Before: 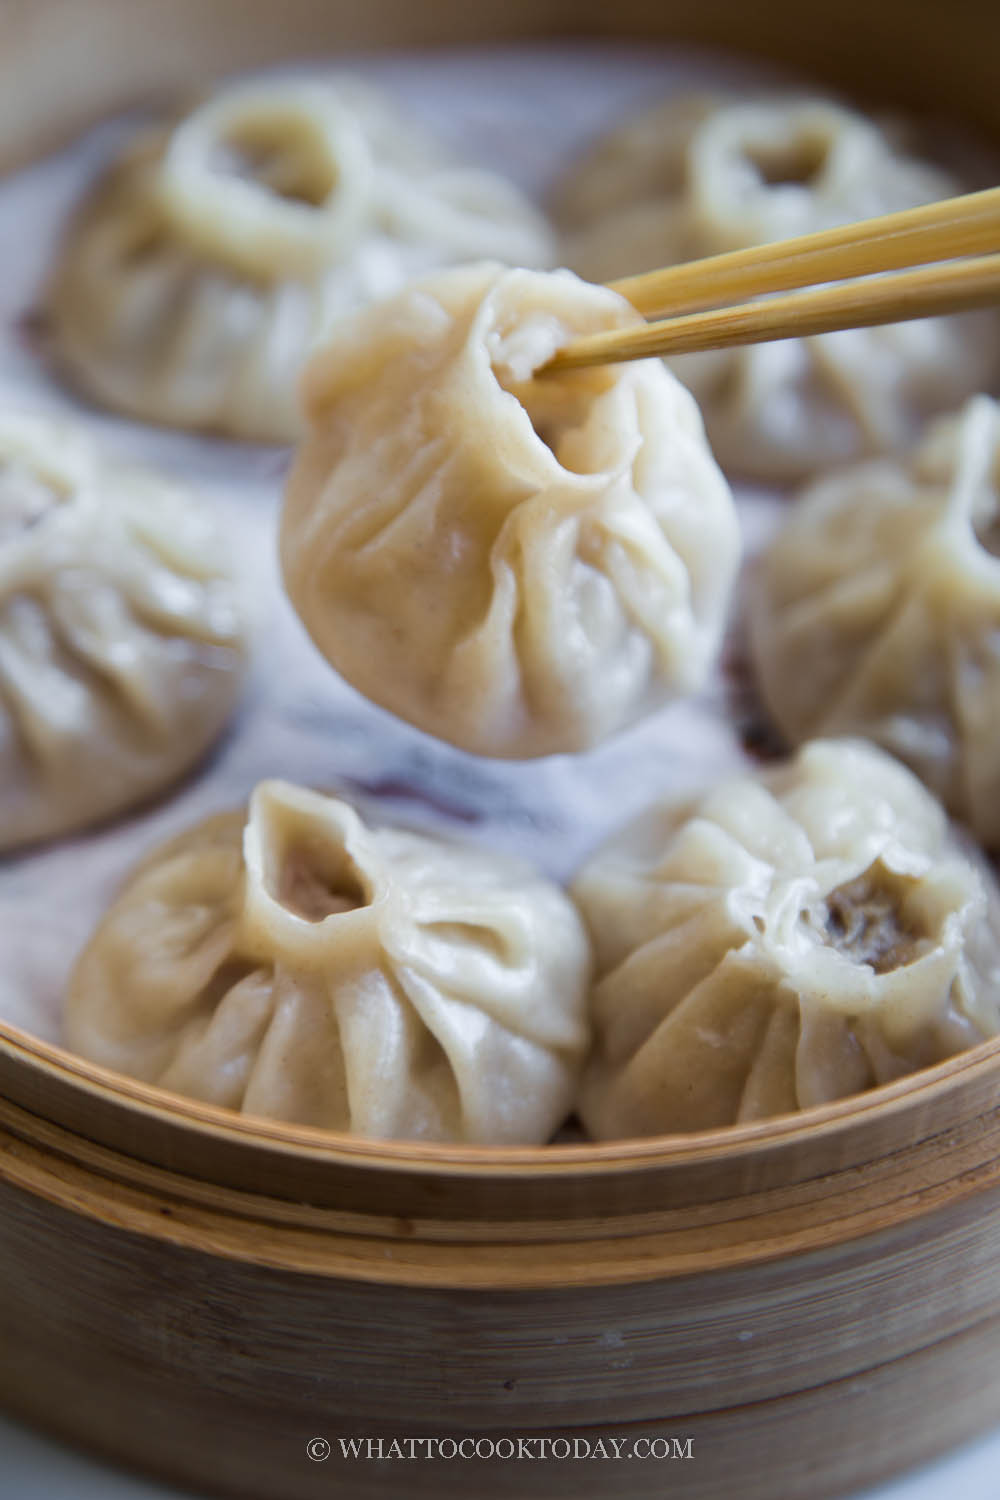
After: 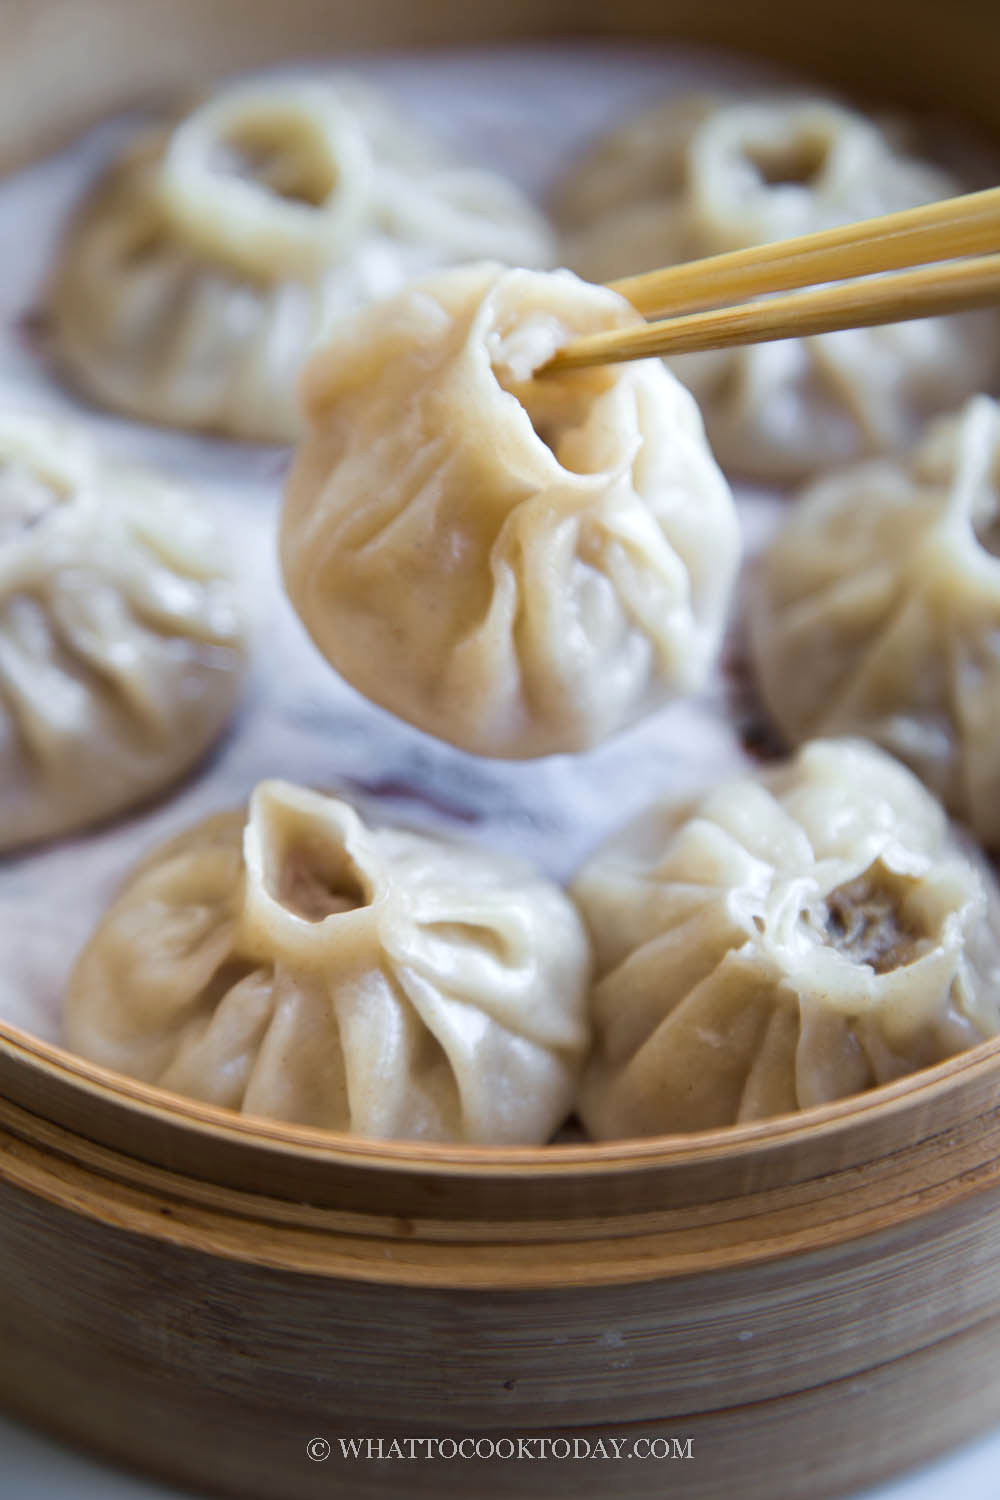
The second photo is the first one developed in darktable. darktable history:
exposure: exposure 0.2 EV, compensate highlight preservation false
white balance: red 1, blue 1
